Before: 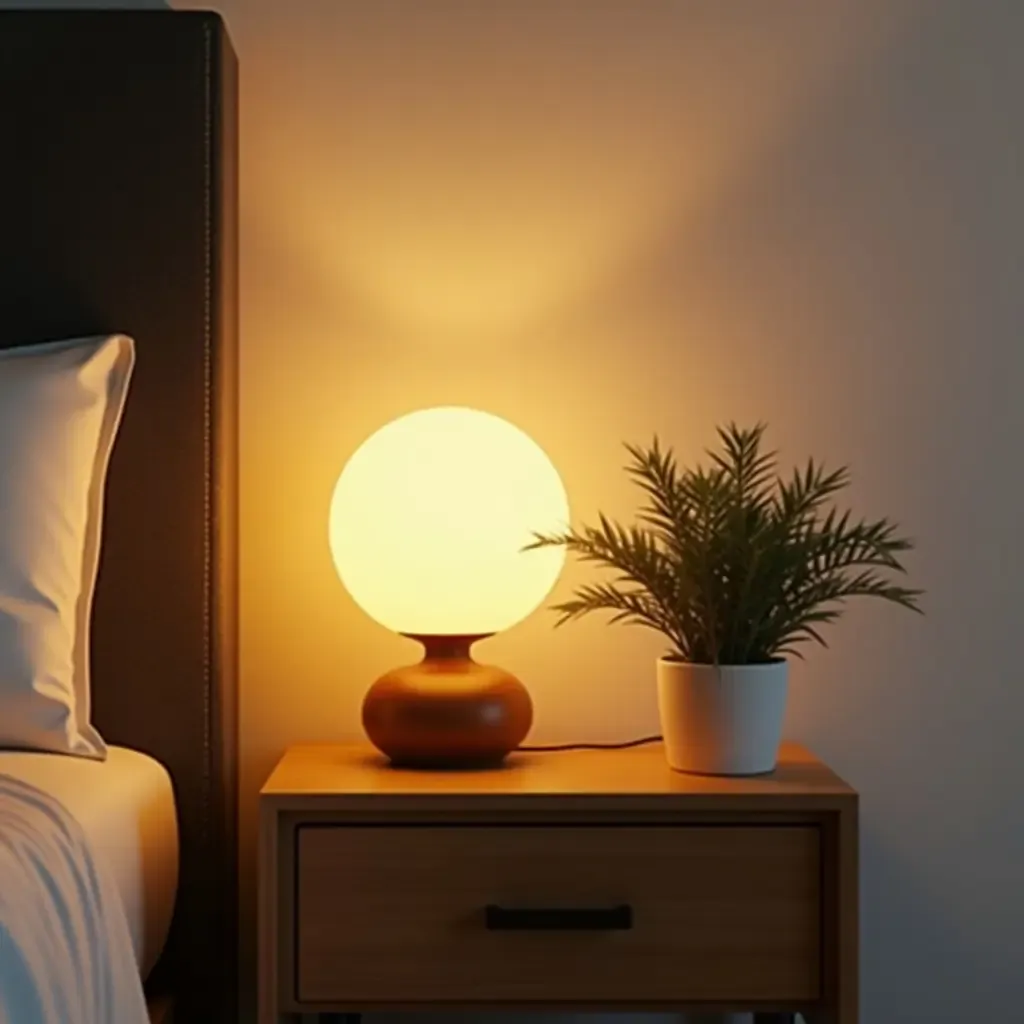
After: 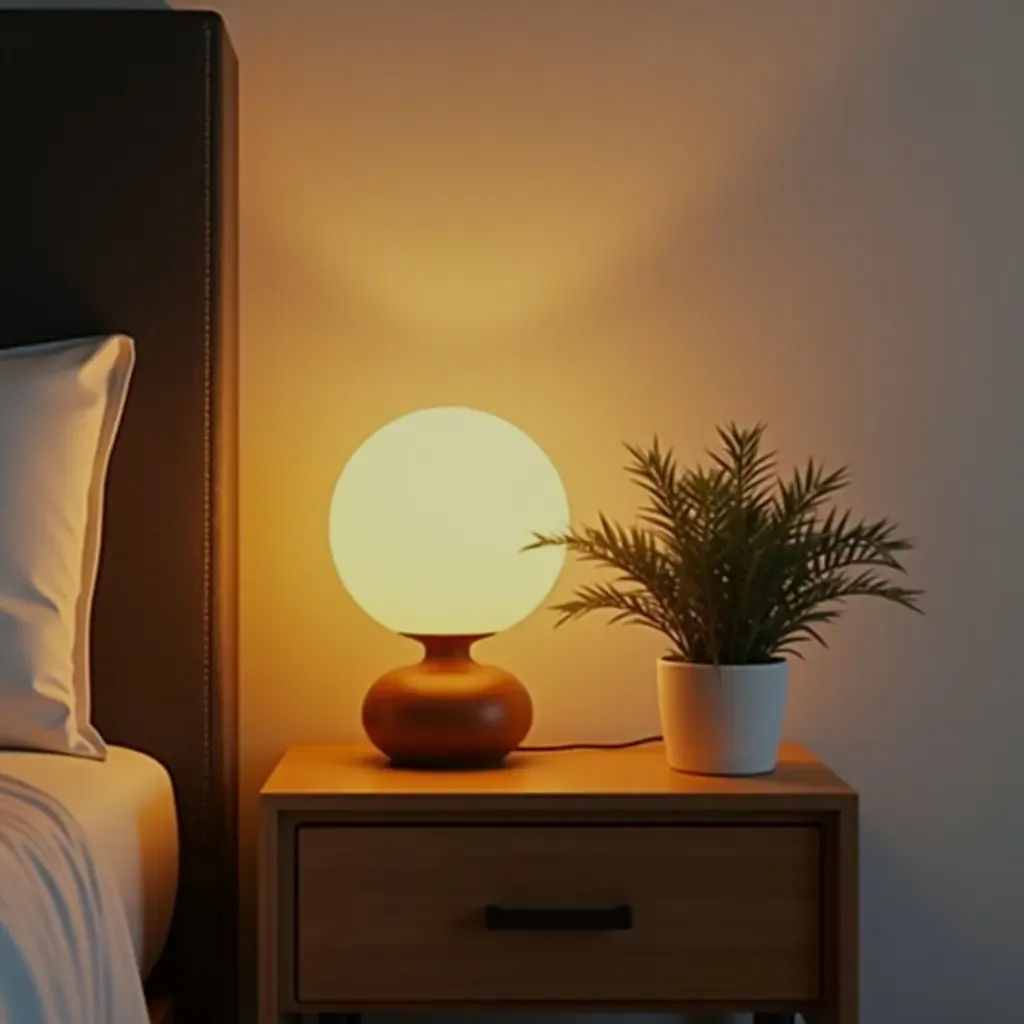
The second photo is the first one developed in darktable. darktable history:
tone equalizer: -8 EV -0.001 EV, -7 EV 0.004 EV, -6 EV -0.01 EV, -5 EV 0.02 EV, -4 EV -0.008 EV, -3 EV 0.039 EV, -2 EV -0.059 EV, -1 EV -0.316 EV, +0 EV -0.592 EV
